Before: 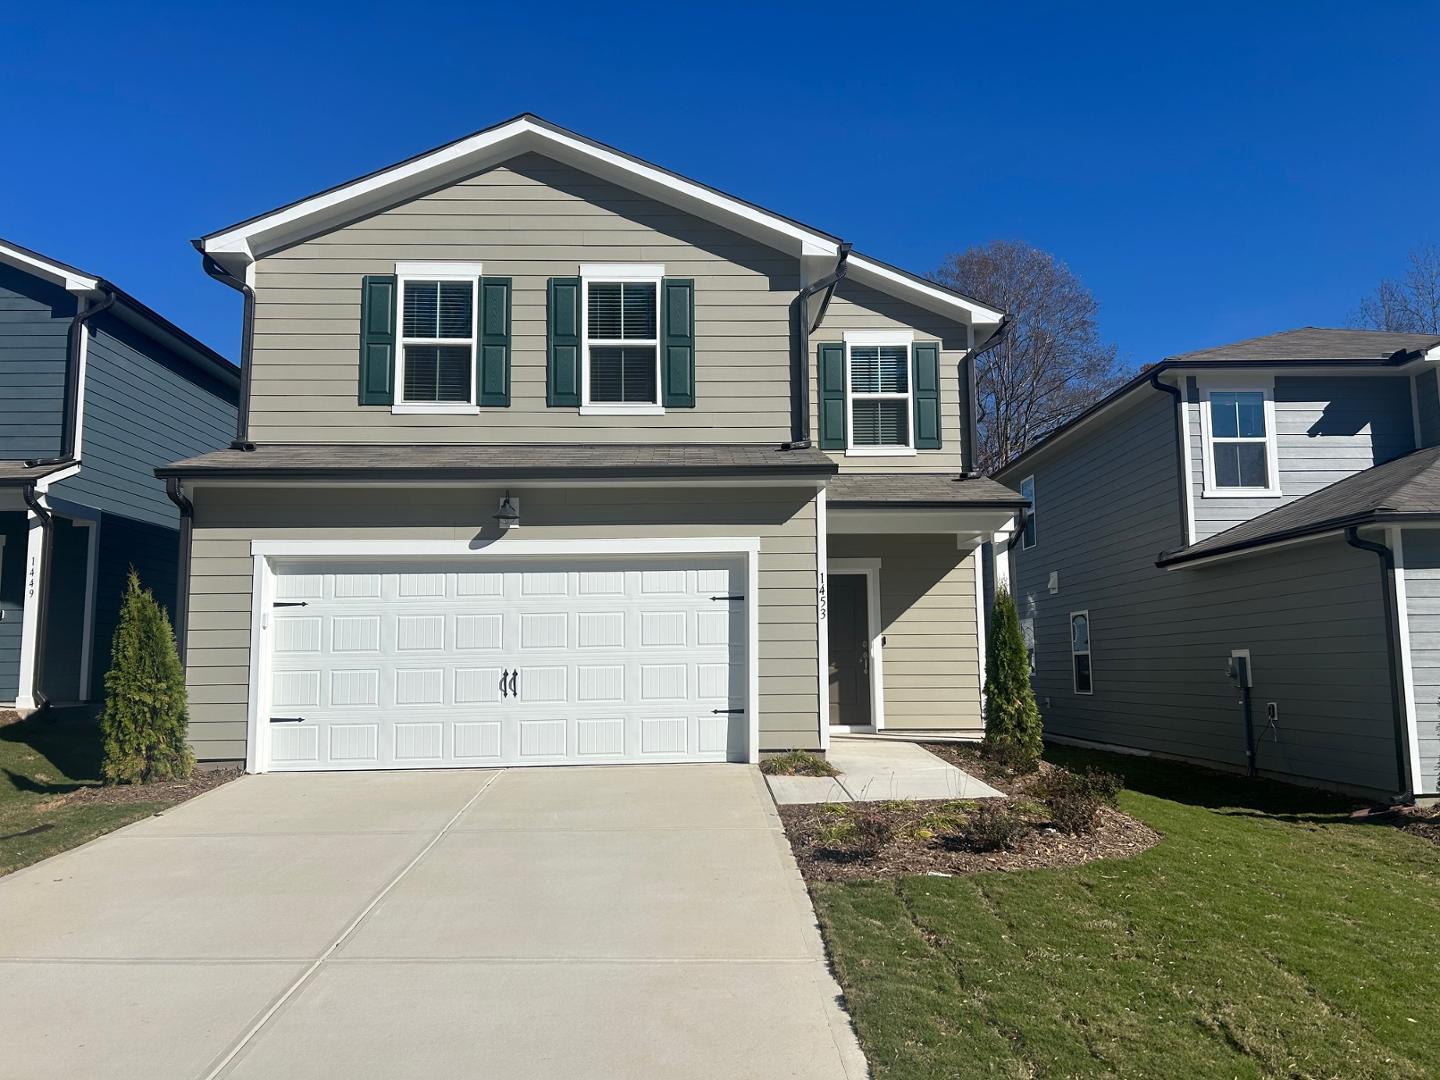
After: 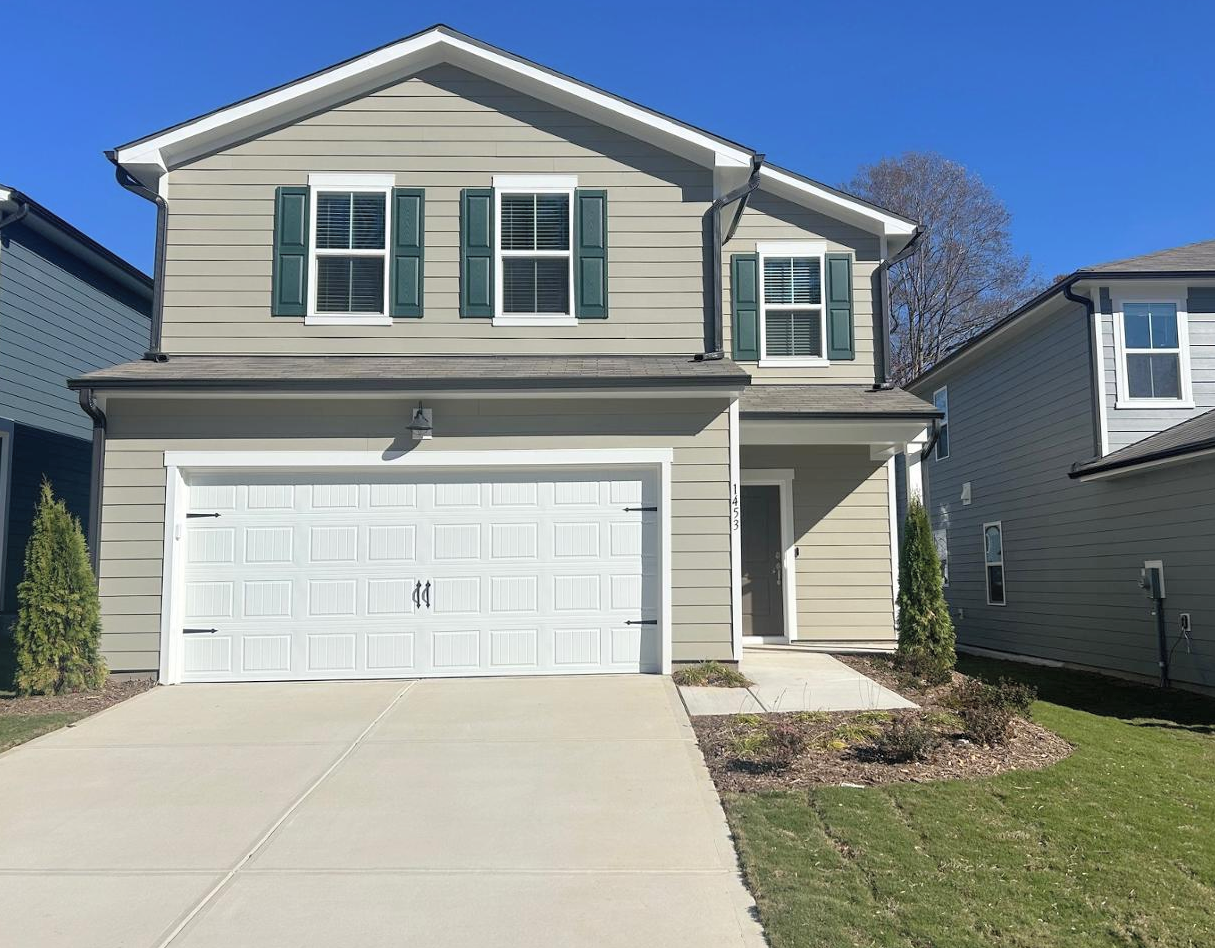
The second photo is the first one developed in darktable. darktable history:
crop: left 6.08%, top 8.329%, right 9.527%, bottom 3.834%
levels: levels [0, 0.499, 1]
contrast brightness saturation: brightness 0.147
